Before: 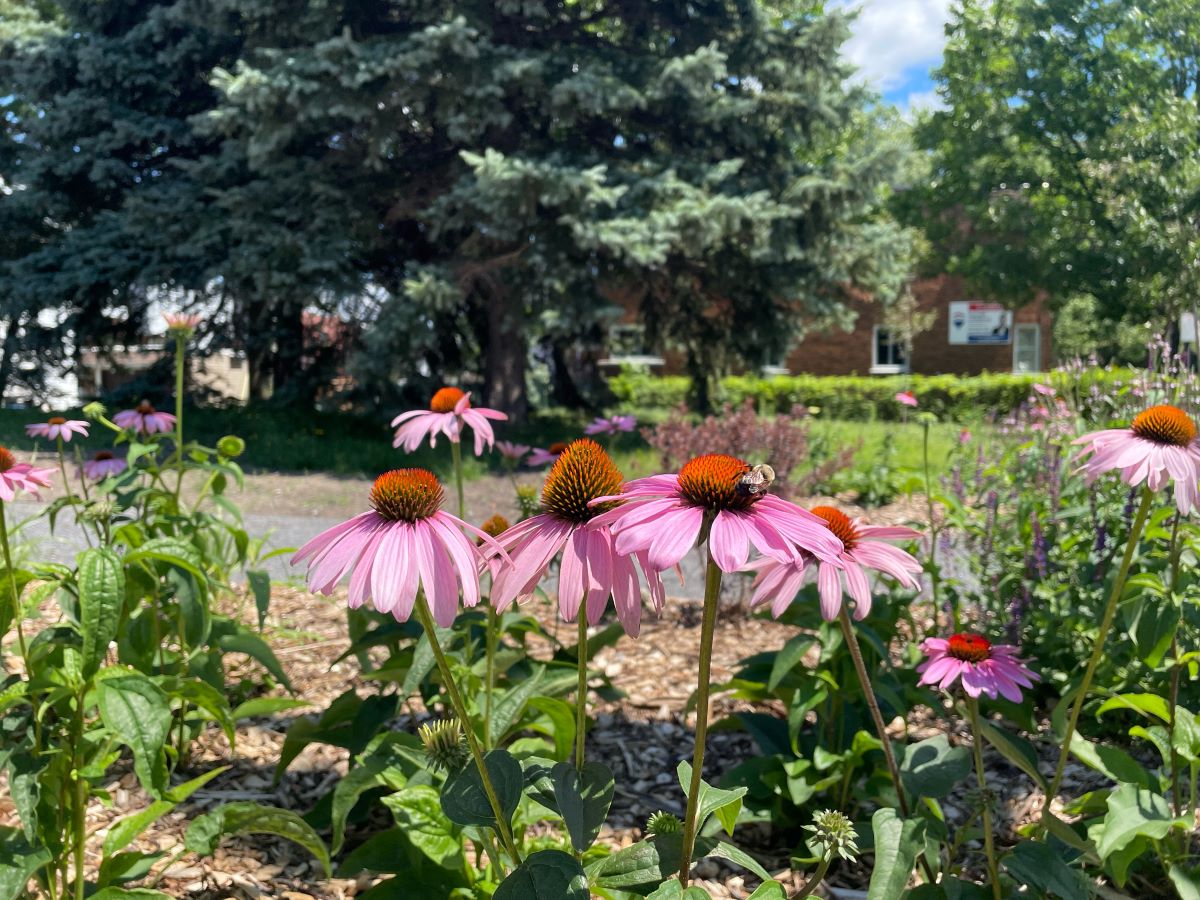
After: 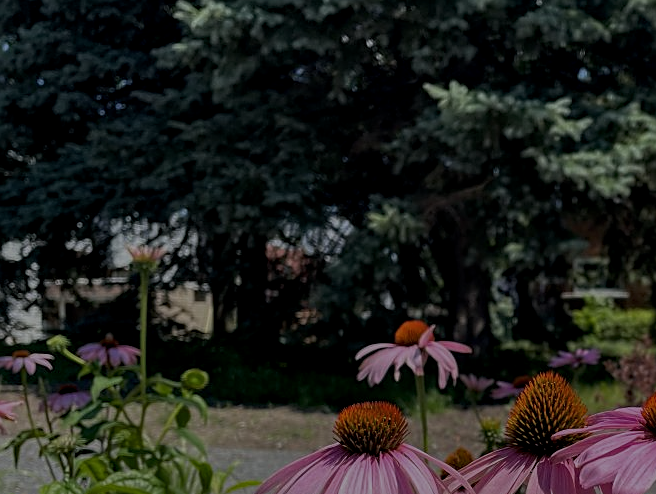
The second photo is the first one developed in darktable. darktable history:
crop and rotate: left 3.047%, top 7.509%, right 42.236%, bottom 37.598%
sharpen: on, module defaults
haze removal: adaptive false
exposure: exposure -2.002 EV, compensate highlight preservation false
local contrast: detail 130%
